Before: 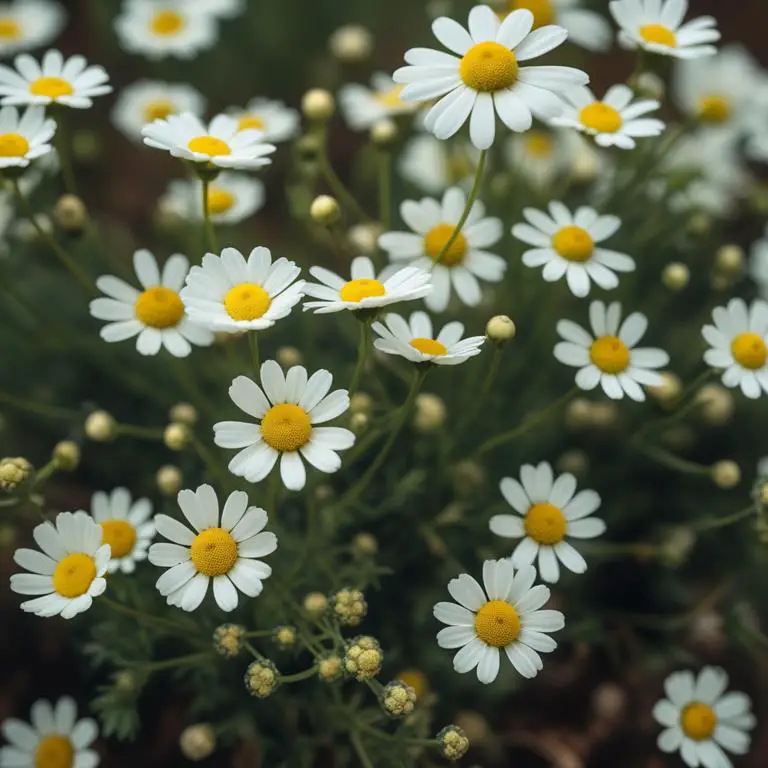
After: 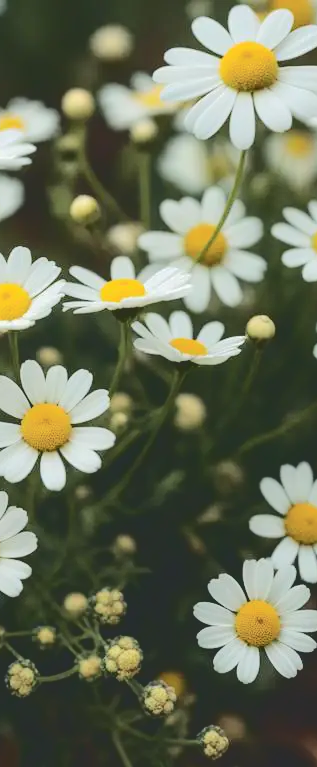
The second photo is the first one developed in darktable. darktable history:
tone curve: curves: ch0 [(0, 0) (0.003, 0.169) (0.011, 0.169) (0.025, 0.169) (0.044, 0.173) (0.069, 0.178) (0.1, 0.183) (0.136, 0.185) (0.177, 0.197) (0.224, 0.227) (0.277, 0.292) (0.335, 0.391) (0.399, 0.491) (0.468, 0.592) (0.543, 0.672) (0.623, 0.734) (0.709, 0.785) (0.801, 0.844) (0.898, 0.893) (1, 1)], color space Lab, independent channels, preserve colors none
crop: left 31.253%, right 27.438%
